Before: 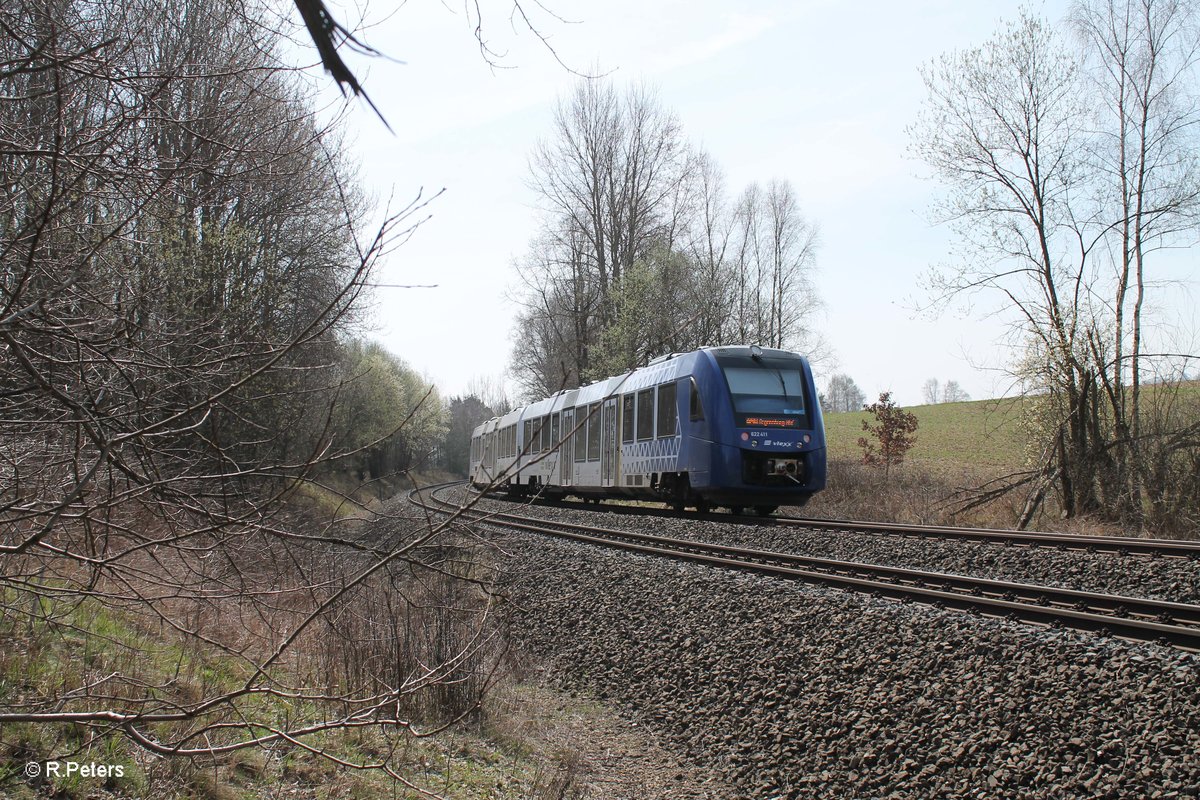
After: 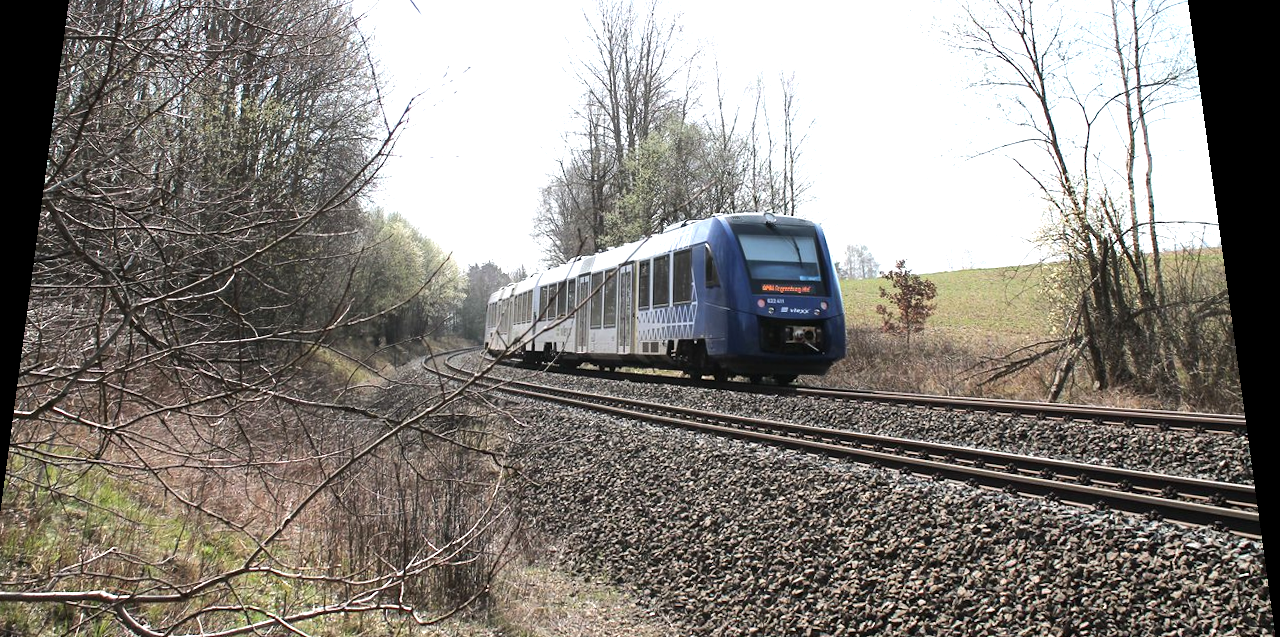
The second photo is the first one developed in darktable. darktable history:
exposure: exposure 0.6 EV, compensate highlight preservation false
crop and rotate: left 1.814%, top 12.818%, right 0.25%, bottom 9.225%
tone equalizer: -8 EV -0.417 EV, -7 EV -0.389 EV, -6 EV -0.333 EV, -5 EV -0.222 EV, -3 EV 0.222 EV, -2 EV 0.333 EV, -1 EV 0.389 EV, +0 EV 0.417 EV, edges refinement/feathering 500, mask exposure compensation -1.57 EV, preserve details no
rotate and perspective: rotation 0.128°, lens shift (vertical) -0.181, lens shift (horizontal) -0.044, shear 0.001, automatic cropping off
